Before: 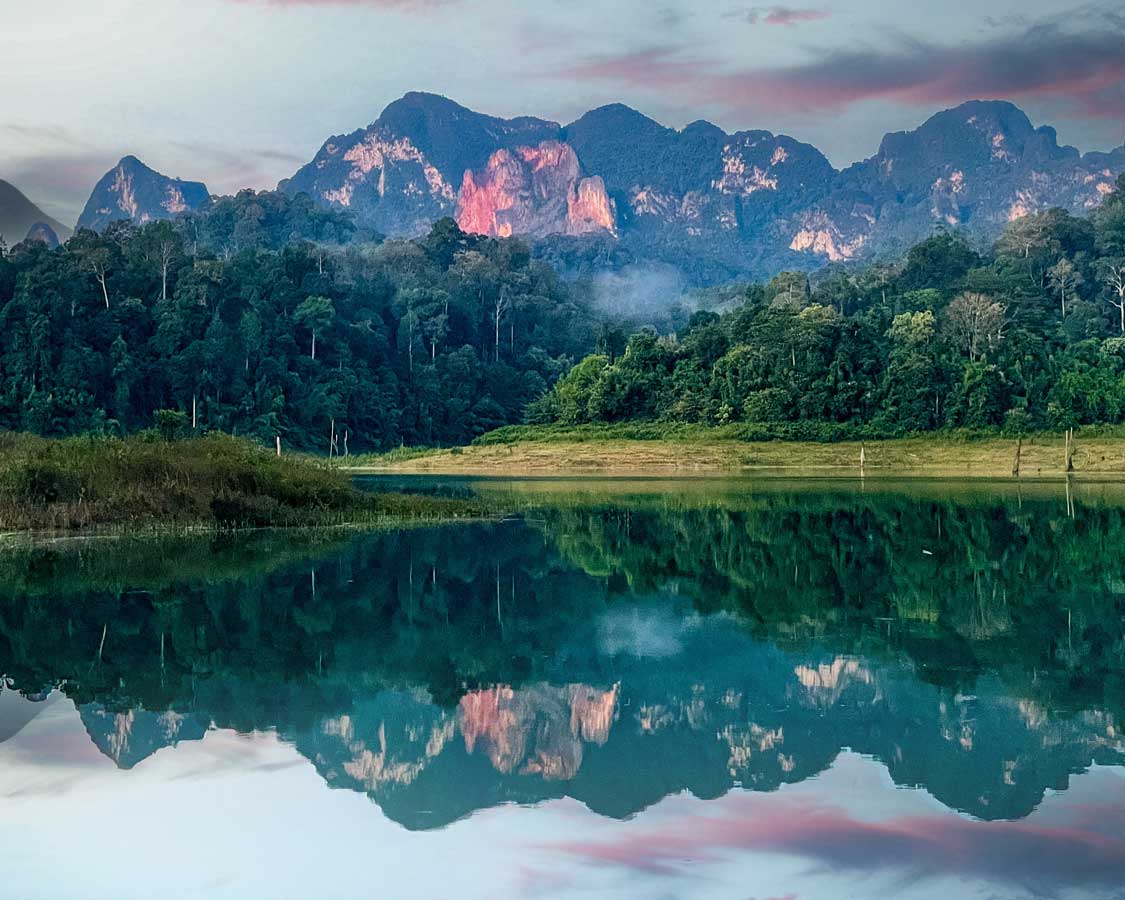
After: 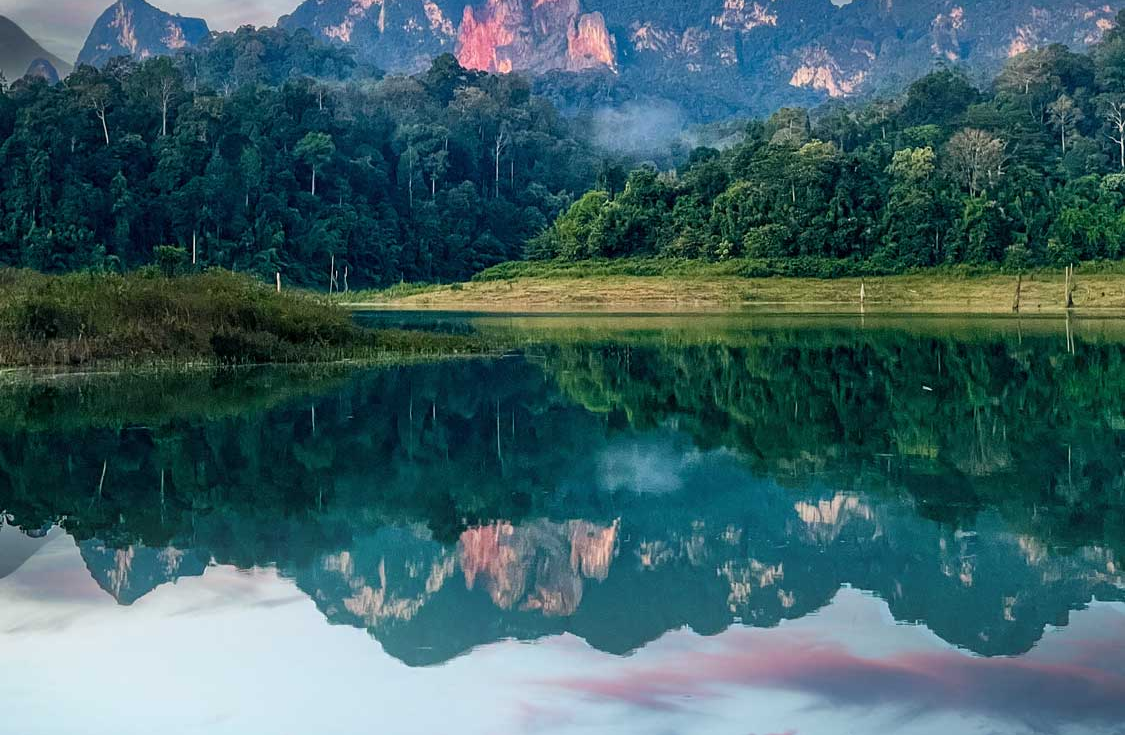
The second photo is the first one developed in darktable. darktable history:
crop and rotate: top 18.309%
